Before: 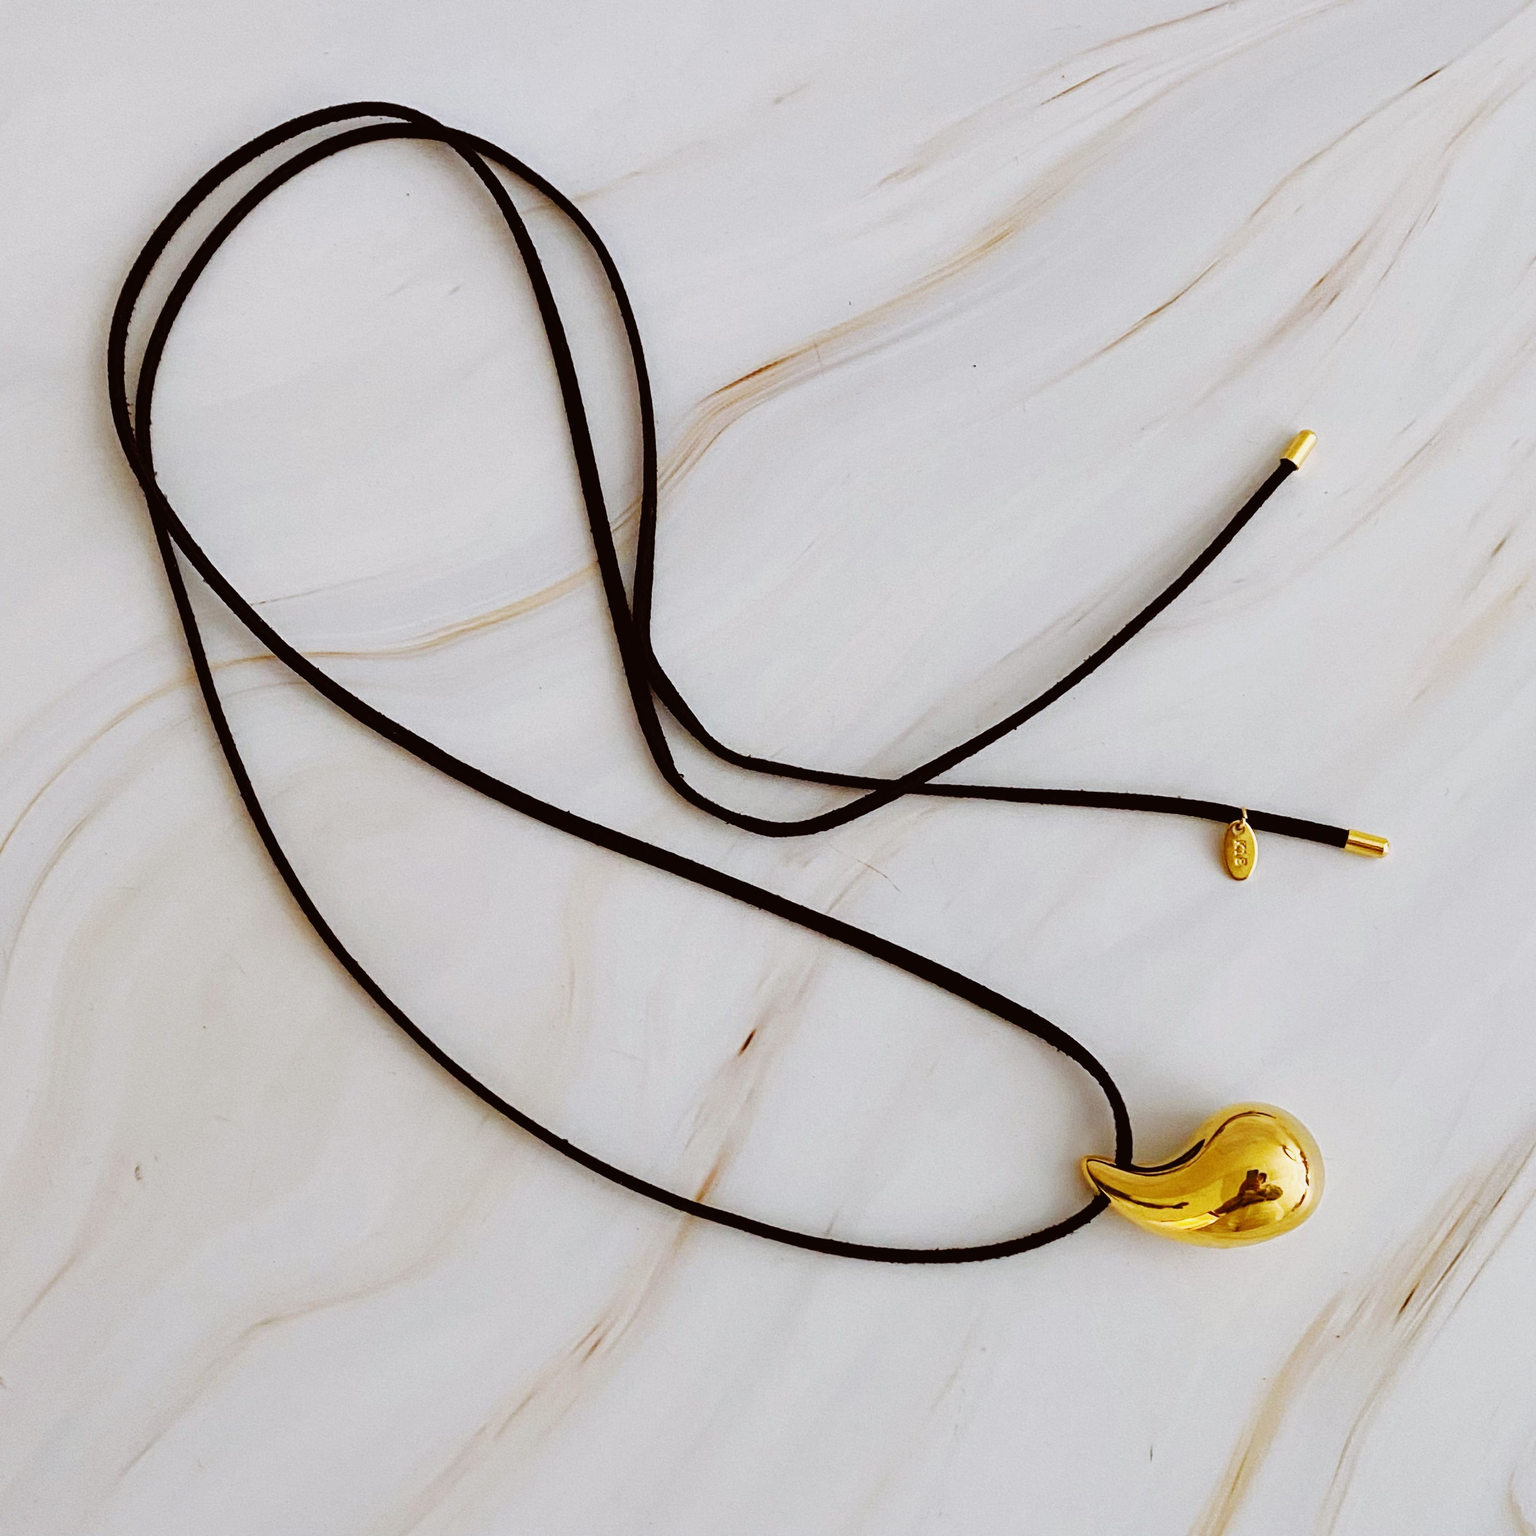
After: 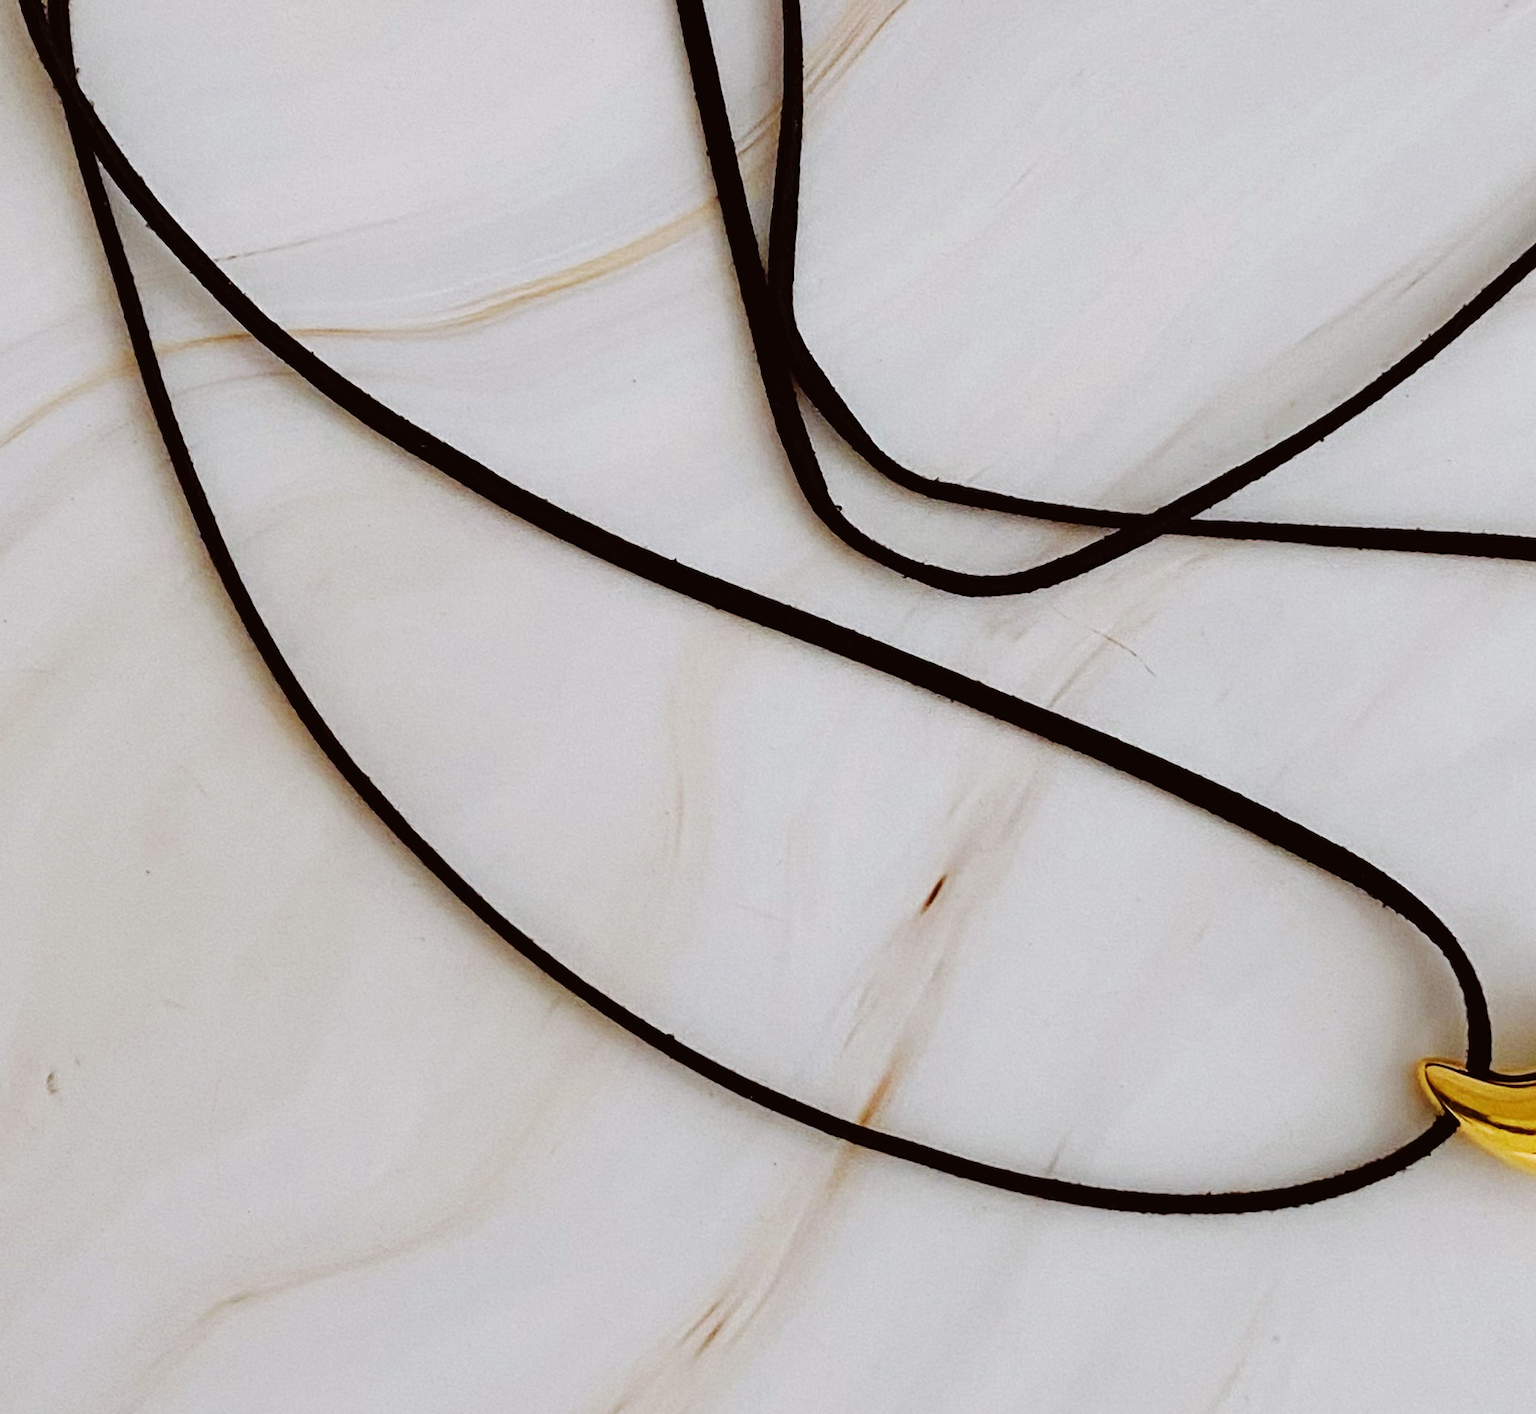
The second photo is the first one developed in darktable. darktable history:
crop: left 6.697%, top 27.699%, right 24.227%, bottom 8.679%
exposure: exposure -0.014 EV, compensate highlight preservation false
